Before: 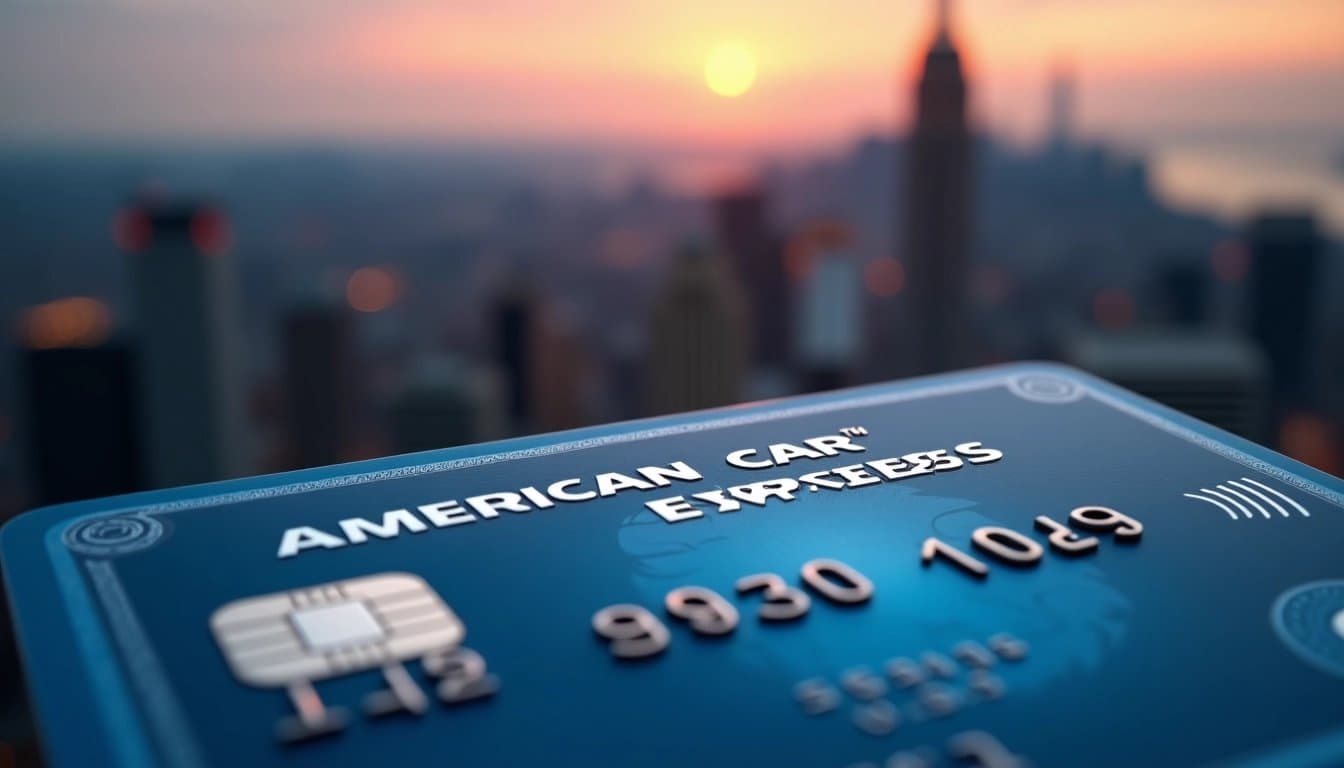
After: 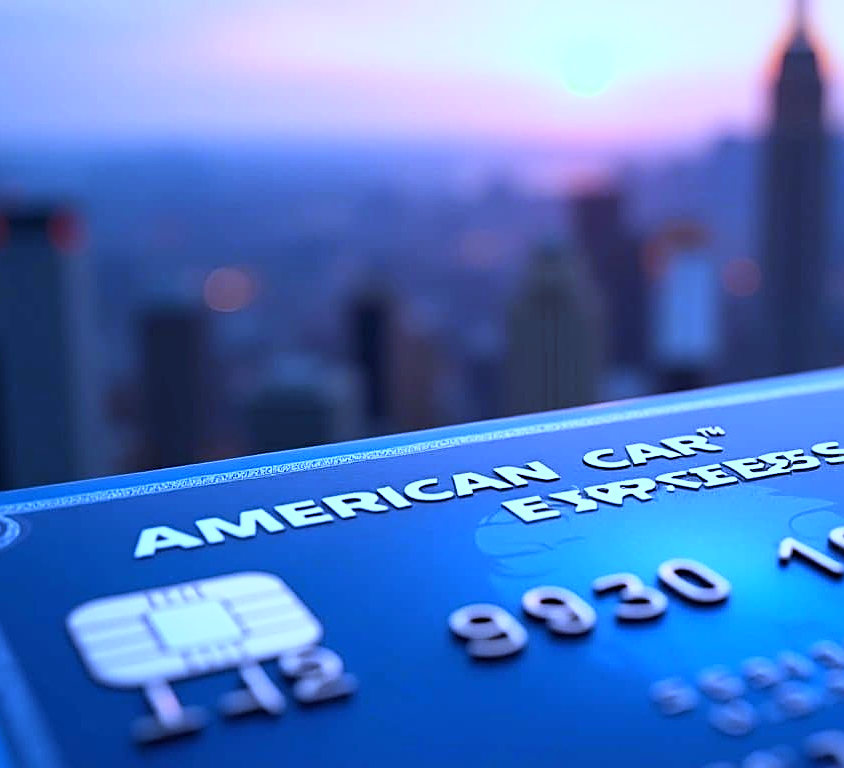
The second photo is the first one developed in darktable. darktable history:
sharpen: on, module defaults
white balance: red 0.766, blue 1.537
base curve: curves: ch0 [(0, 0) (0.557, 0.834) (1, 1)]
crop: left 10.644%, right 26.528%
